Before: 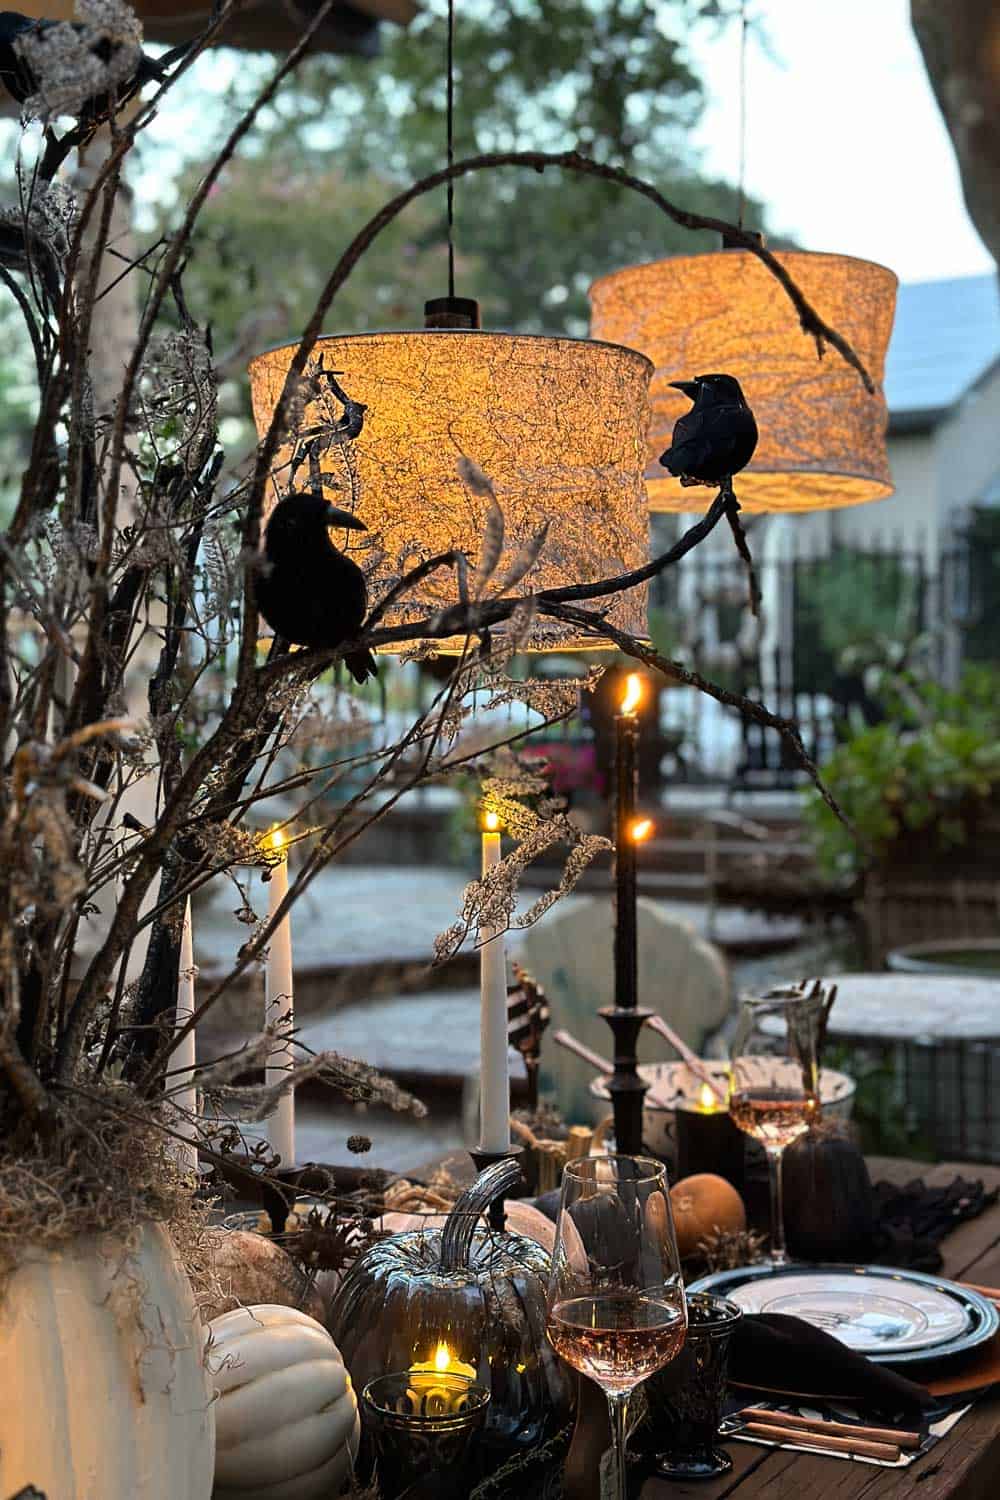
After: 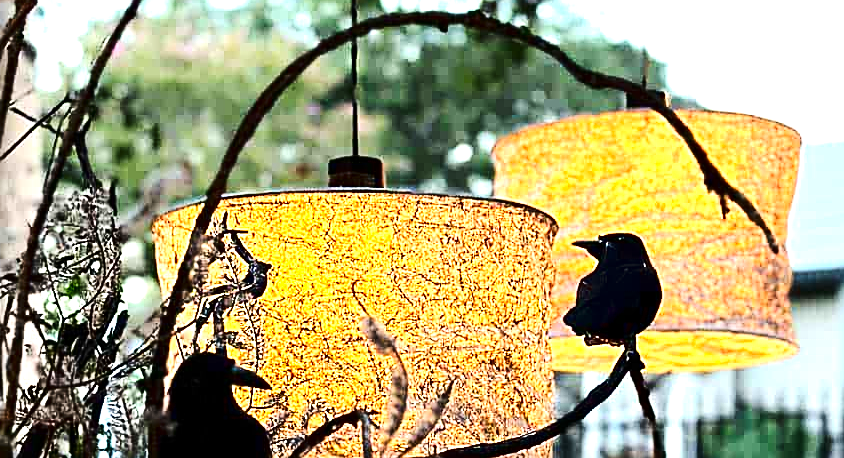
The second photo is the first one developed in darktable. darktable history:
sharpen: on, module defaults
exposure: black level correction 0, exposure 1.464 EV, compensate highlight preservation false
tone curve: curves: ch0 [(0, 0) (0.227, 0.17) (0.766, 0.774) (1, 1)]; ch1 [(0, 0) (0.114, 0.127) (0.437, 0.452) (0.498, 0.495) (0.579, 0.576) (1, 1)]; ch2 [(0, 0) (0.233, 0.259) (0.493, 0.492) (0.568, 0.579) (1, 1)], preserve colors none
crop and rotate: left 9.639%, top 9.431%, right 5.925%, bottom 60.026%
contrast brightness saturation: contrast 0.244, brightness -0.236, saturation 0.136
tone equalizer: on, module defaults
